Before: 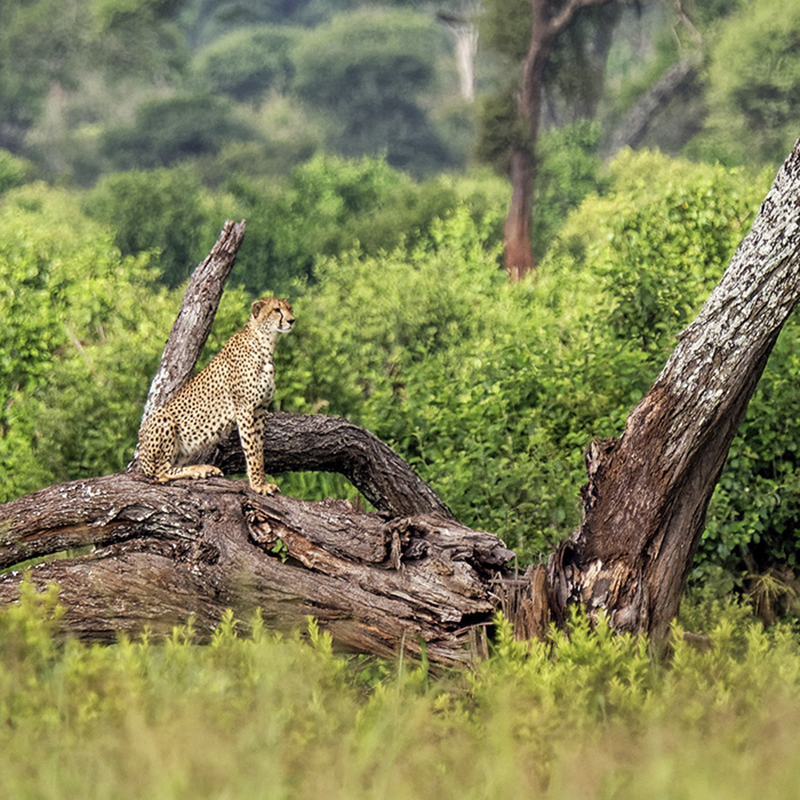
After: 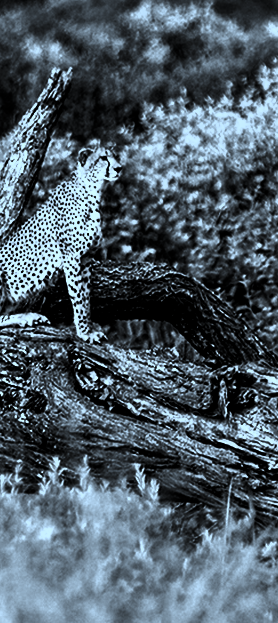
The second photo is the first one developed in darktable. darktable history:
color calibration: x 0.372, y 0.386, temperature 4283.91 K, gamut compression 1.71
color balance rgb: highlights gain › chroma 0.972%, highlights gain › hue 24.63°, global offset › luminance 0.476%, global offset › hue 61.33°, perceptual saturation grading › global saturation 9.947%, global vibrance 15.826%, saturation formula JzAzBz (2021)
filmic rgb: black relative exposure -8.19 EV, white relative exposure 2.24 EV, hardness 7.1, latitude 86.63%, contrast 1.68, highlights saturation mix -4.27%, shadows ↔ highlights balance -2.51%
contrast brightness saturation: contrast -0.033, brightness -0.587, saturation -0.999
color correction: highlights a* -8.7, highlights b* -22.45
exposure: black level correction 0.002, exposure 0.145 EV, compensate highlight preservation false
crop and rotate: left 21.675%, top 19.018%, right 43.506%, bottom 2.998%
shadows and highlights: shadows 21.04, highlights -35.91, soften with gaussian
